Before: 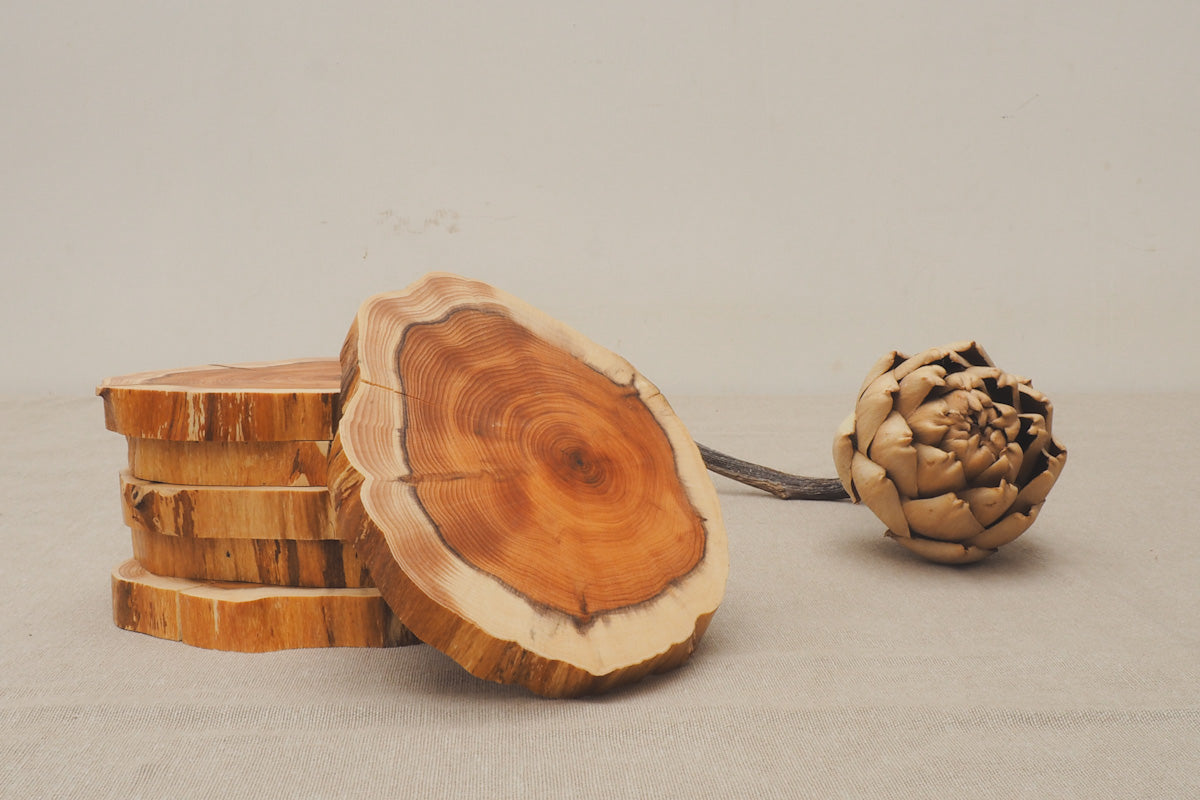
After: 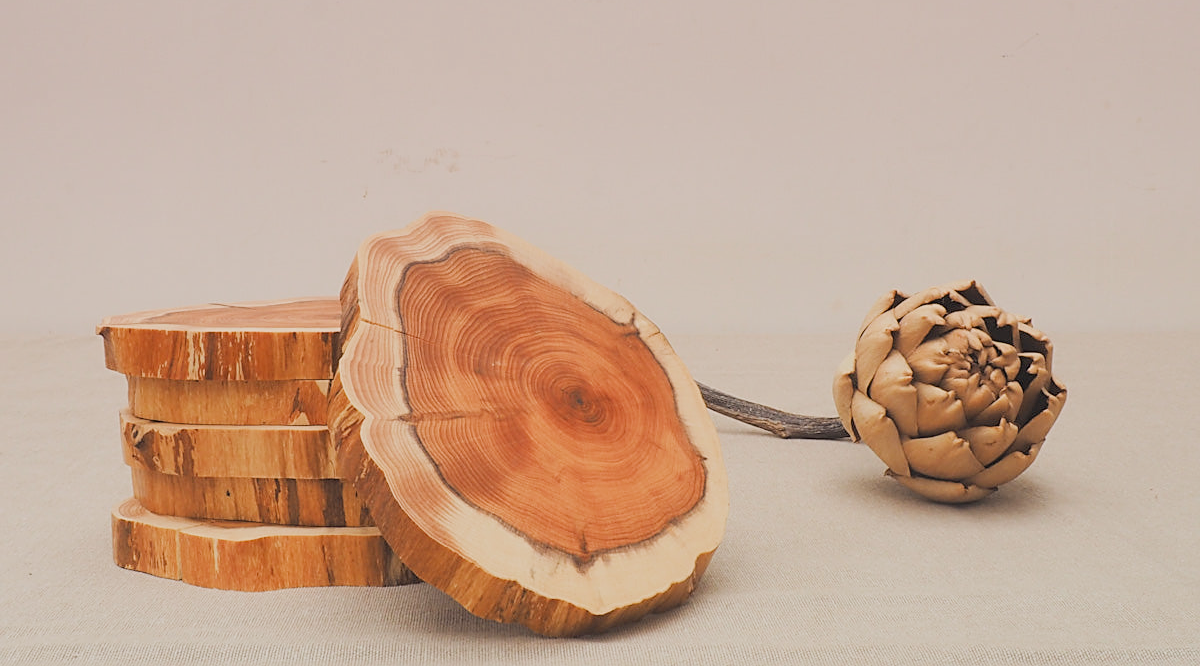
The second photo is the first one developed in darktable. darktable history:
sharpen: on, module defaults
exposure: exposure 0.657 EV, compensate highlight preservation false
filmic rgb: black relative exposure -13 EV, threshold 3 EV, target white luminance 85%, hardness 6.3, latitude 42.11%, contrast 0.858, shadows ↔ highlights balance 8.63%, color science v4 (2020), enable highlight reconstruction true
crop: top 7.625%, bottom 8.027%
graduated density: density 0.38 EV, hardness 21%, rotation -6.11°, saturation 32%
